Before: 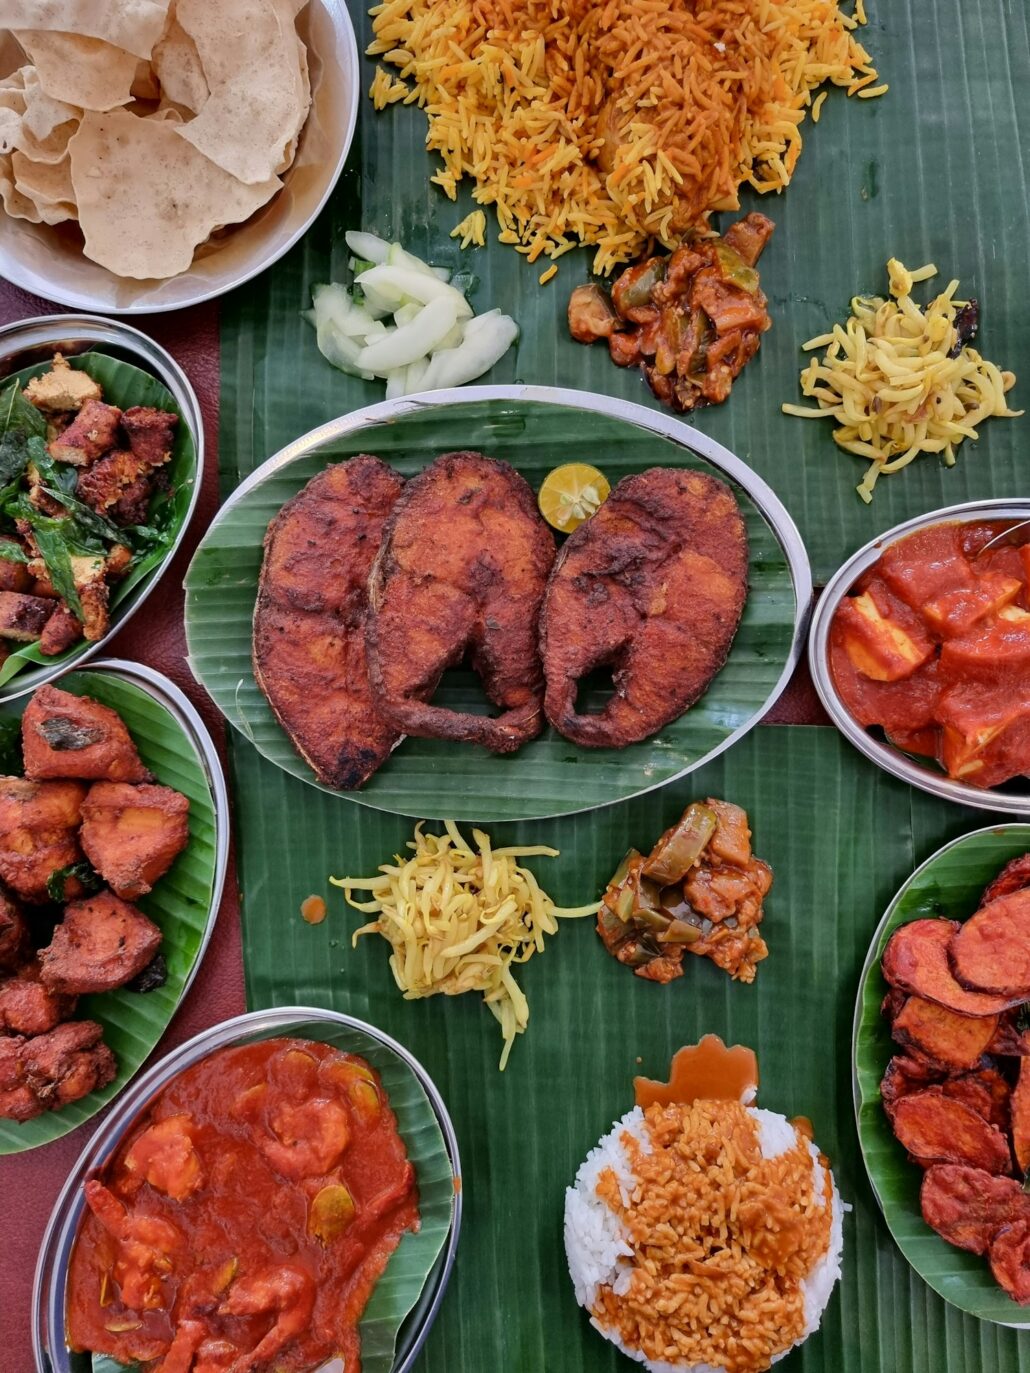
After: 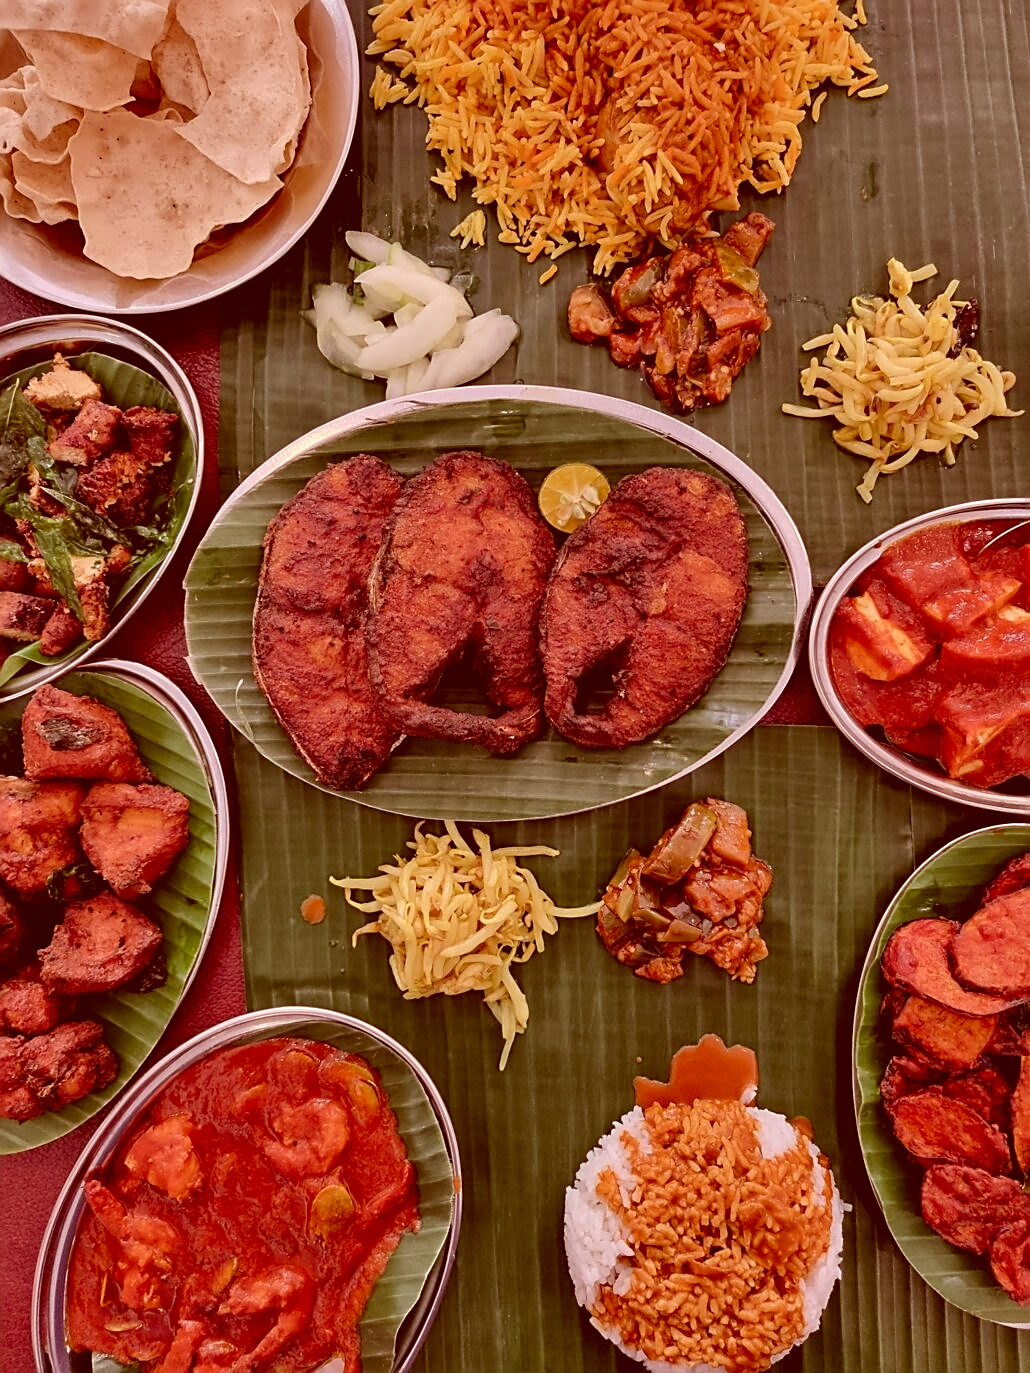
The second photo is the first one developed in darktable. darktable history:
sharpen: on, module defaults
color correction: highlights a* 9.53, highlights b* 8.94, shadows a* 39.59, shadows b* 39.66, saturation 0.798
